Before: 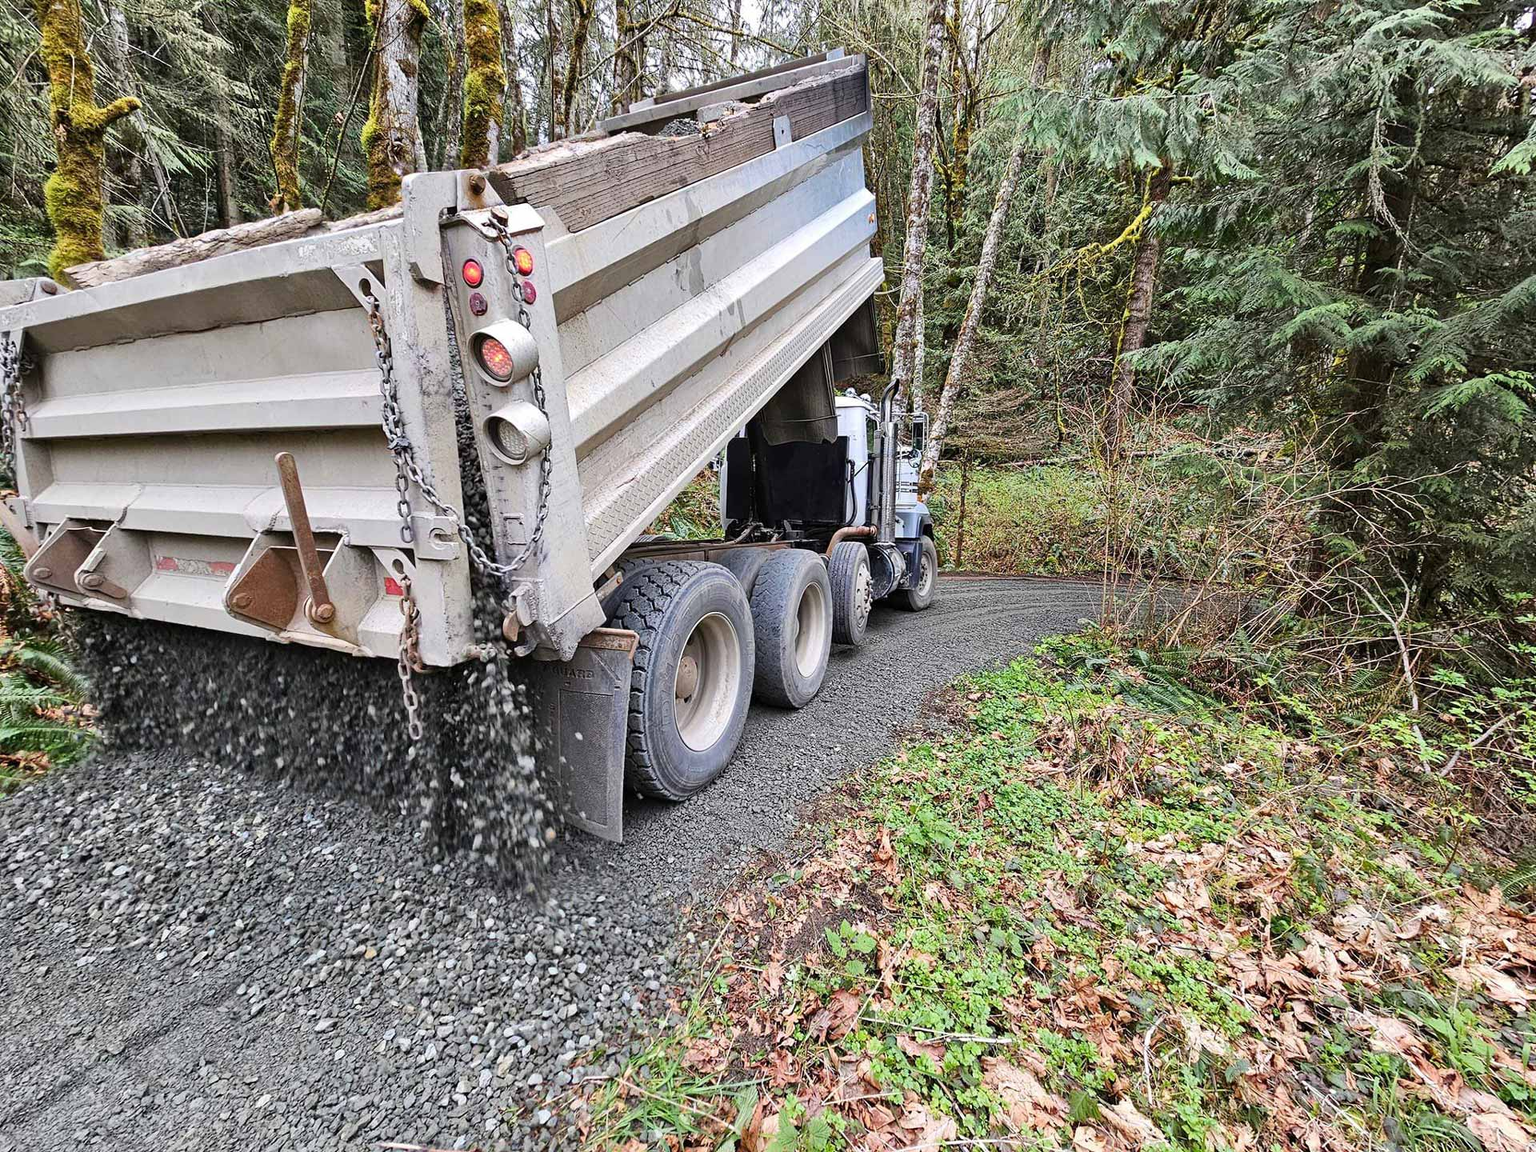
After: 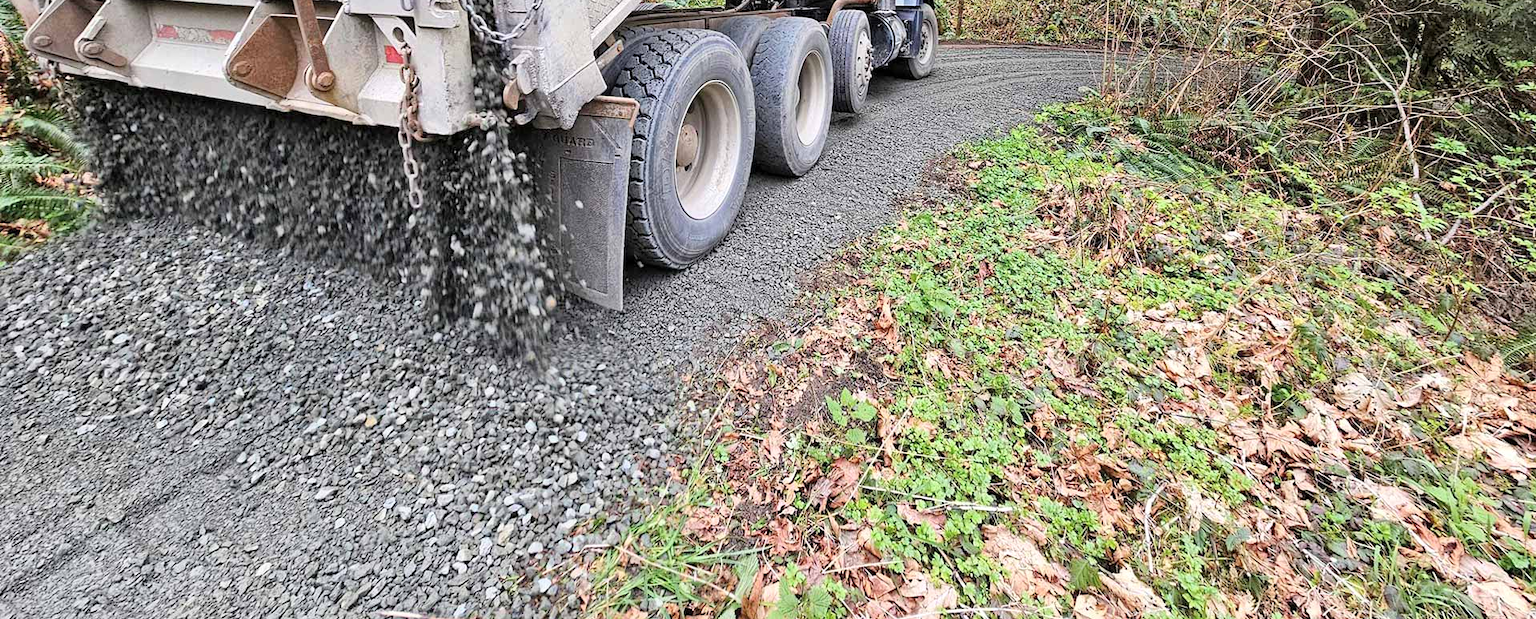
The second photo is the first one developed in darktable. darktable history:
global tonemap: drago (1, 100), detail 1
crop and rotate: top 46.237%
